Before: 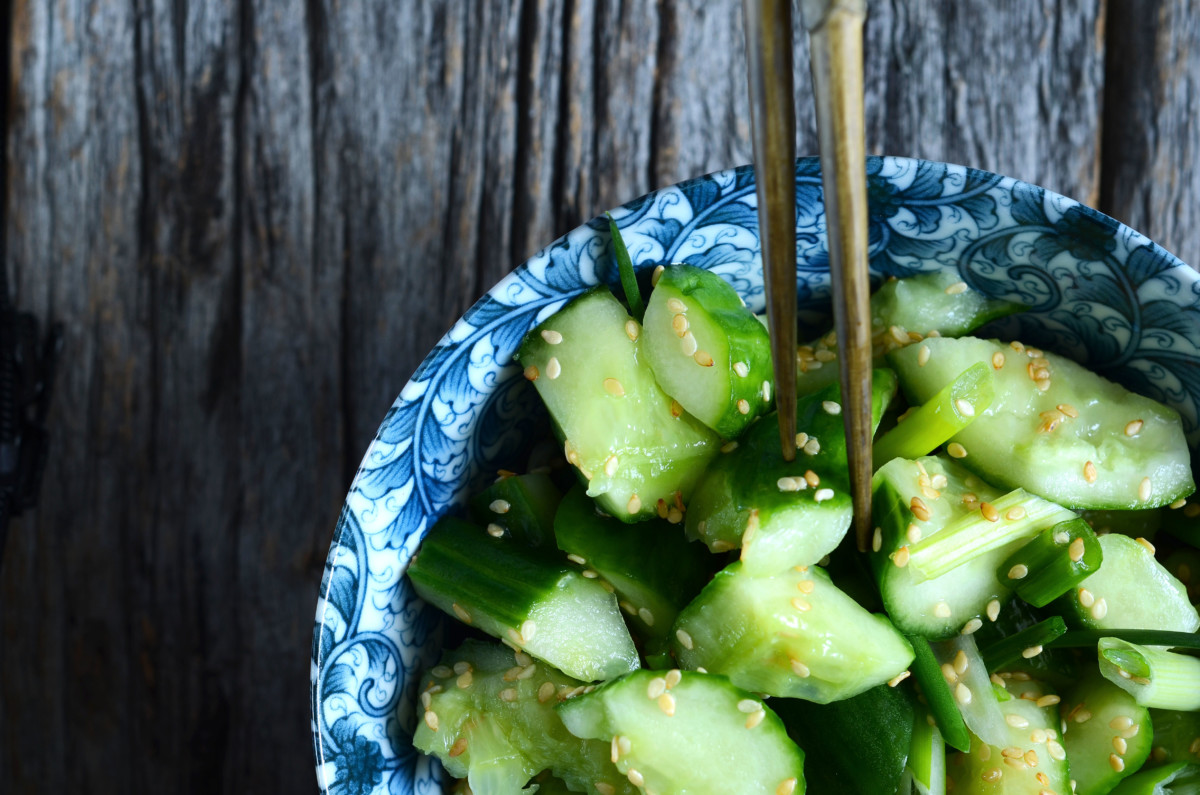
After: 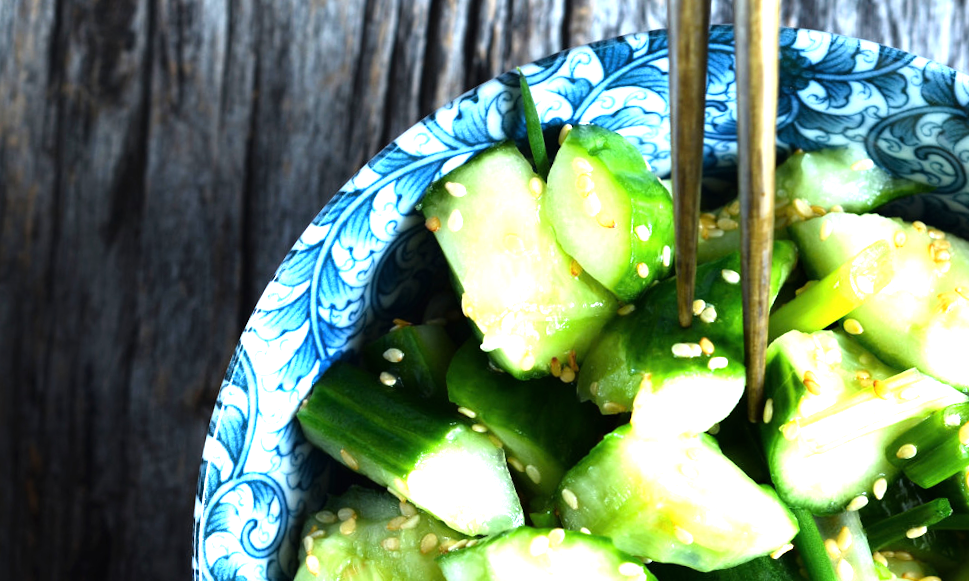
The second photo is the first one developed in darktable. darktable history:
crop and rotate: angle -3.43°, left 9.887%, top 20.879%, right 12.282%, bottom 11.872%
tone equalizer: -8 EV -0.714 EV, -7 EV -0.707 EV, -6 EV -0.635 EV, -5 EV -0.382 EV, -3 EV 0.391 EV, -2 EV 0.6 EV, -1 EV 0.694 EV, +0 EV 0.727 EV
exposure: black level correction 0, exposure 0.701 EV, compensate highlight preservation false
